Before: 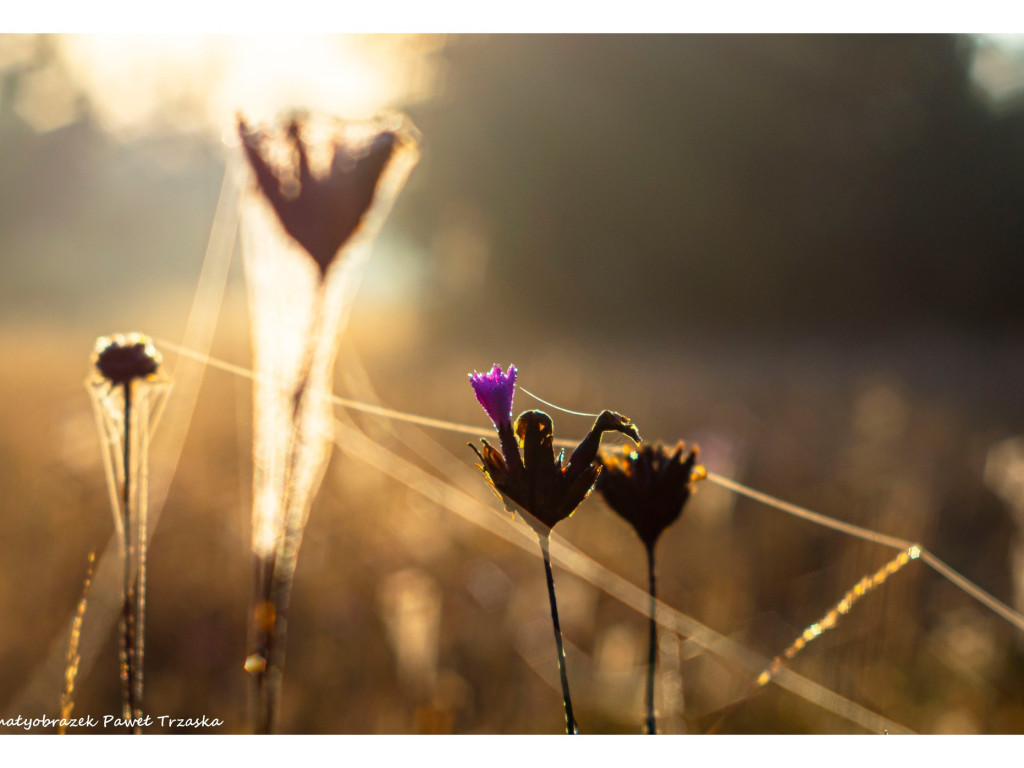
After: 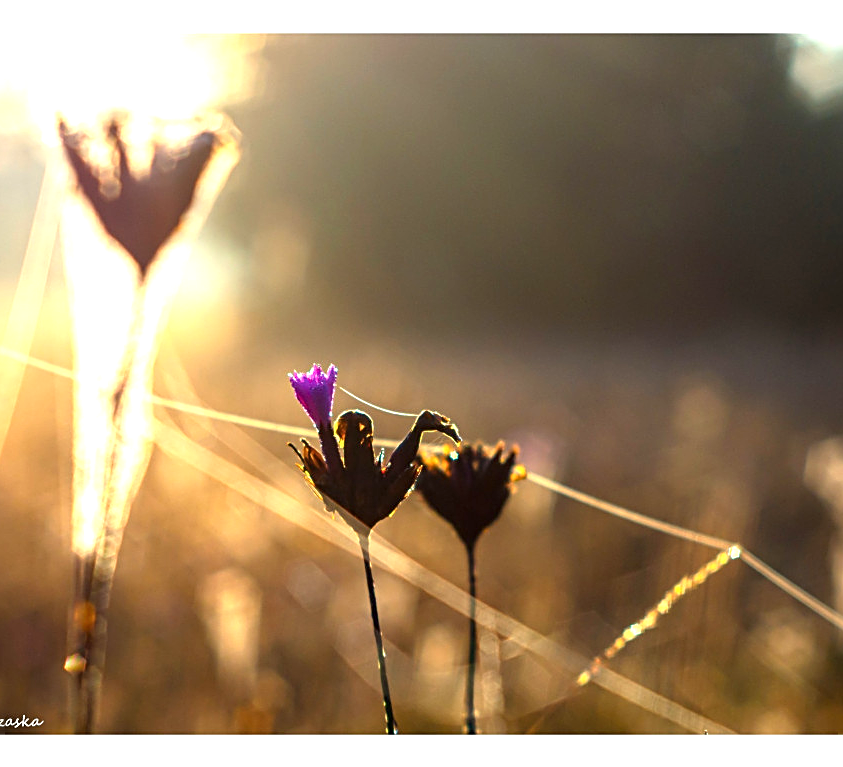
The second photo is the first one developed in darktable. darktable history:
sharpen: on, module defaults
exposure: exposure 0.778 EV, compensate exposure bias true, compensate highlight preservation false
crop: left 17.614%, bottom 0.042%
